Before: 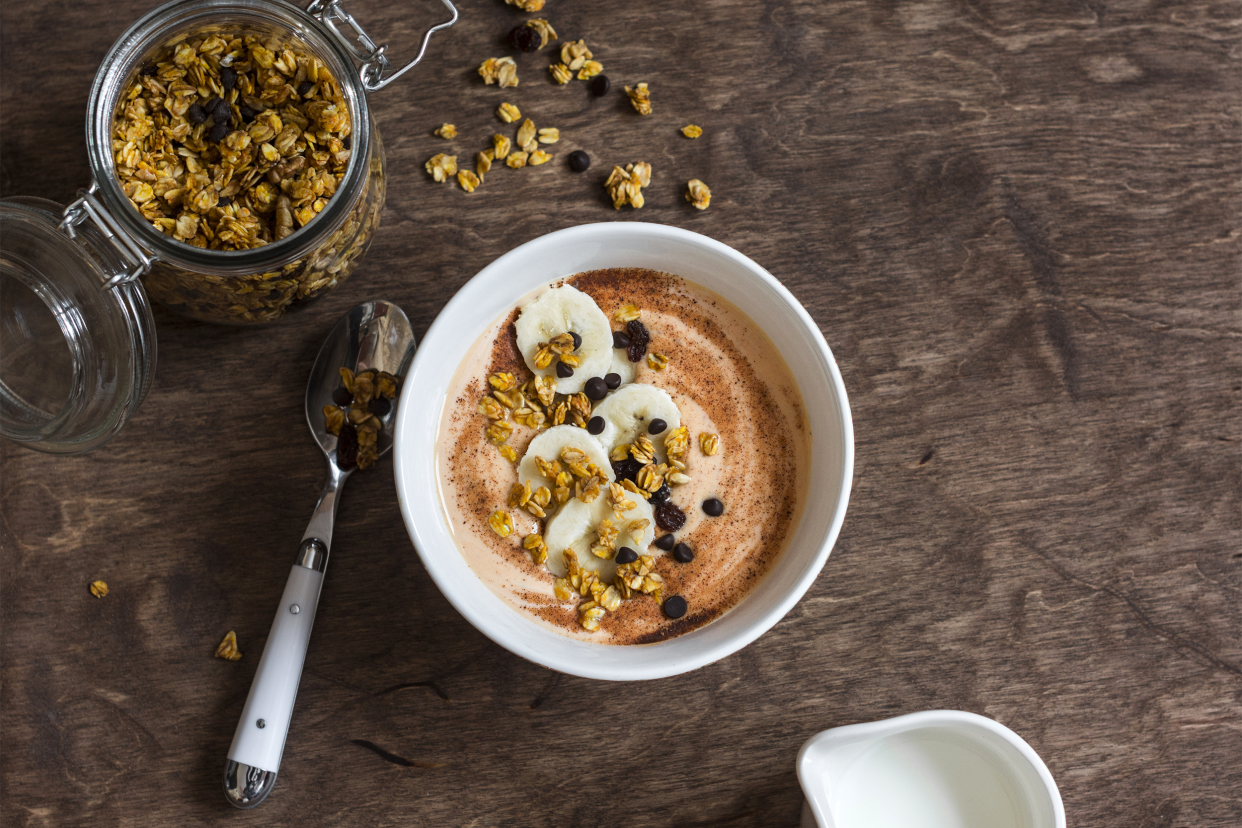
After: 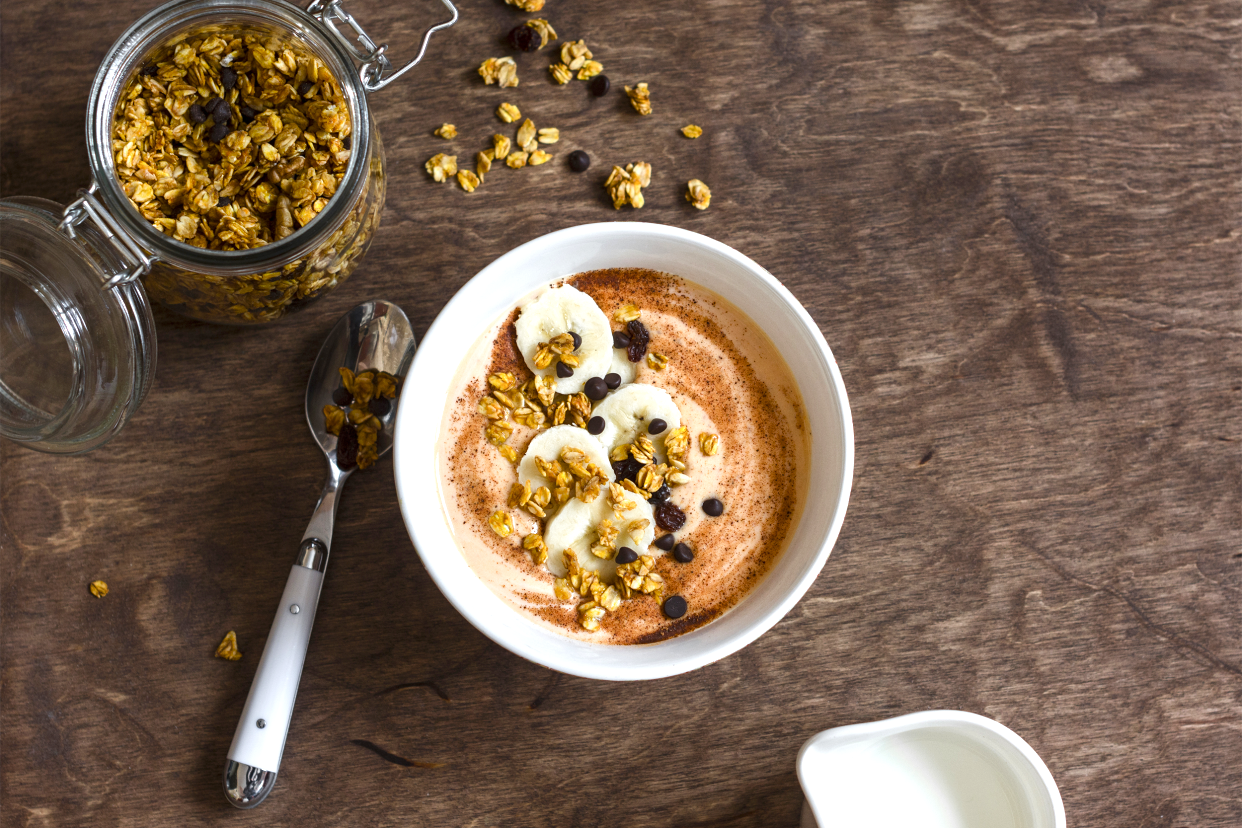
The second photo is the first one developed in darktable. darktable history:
exposure: black level correction 0, exposure 0.5 EV, compensate highlight preservation false
color balance rgb: perceptual saturation grading › global saturation 20%, perceptual saturation grading › highlights -25%, perceptual saturation grading › shadows 25%
